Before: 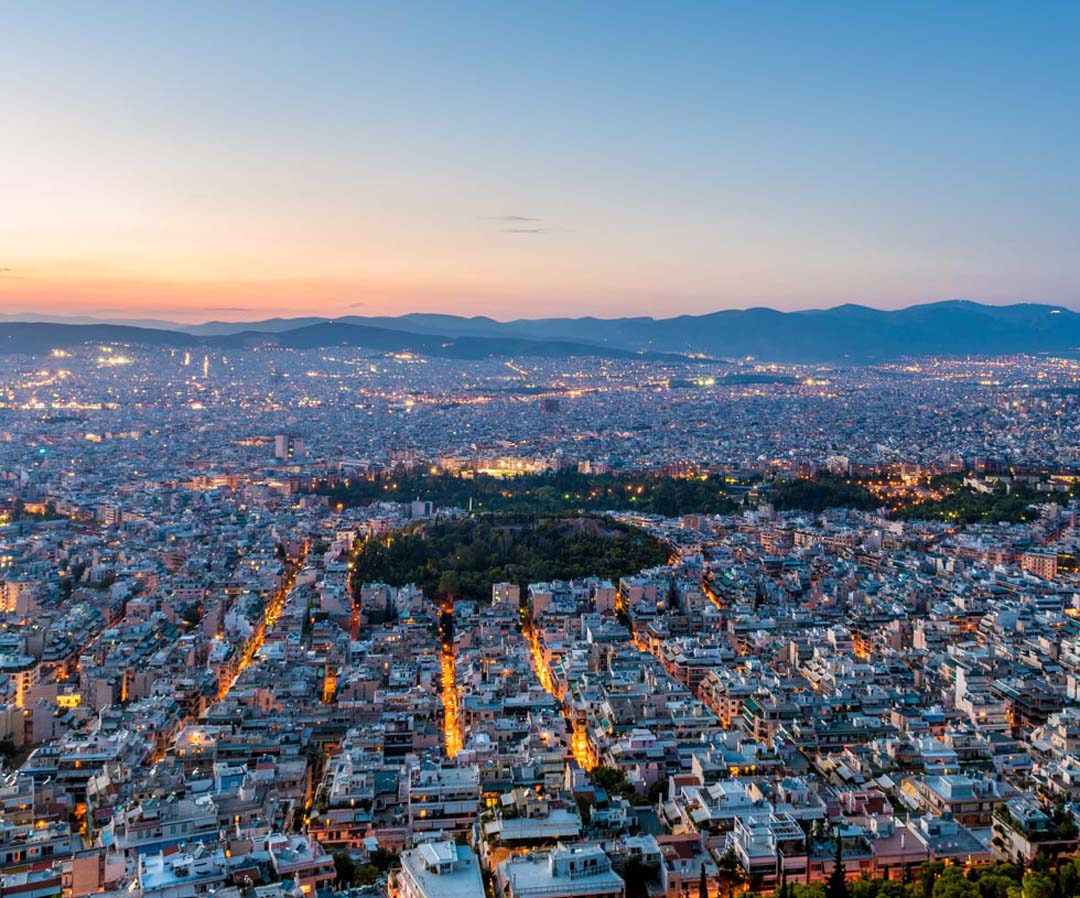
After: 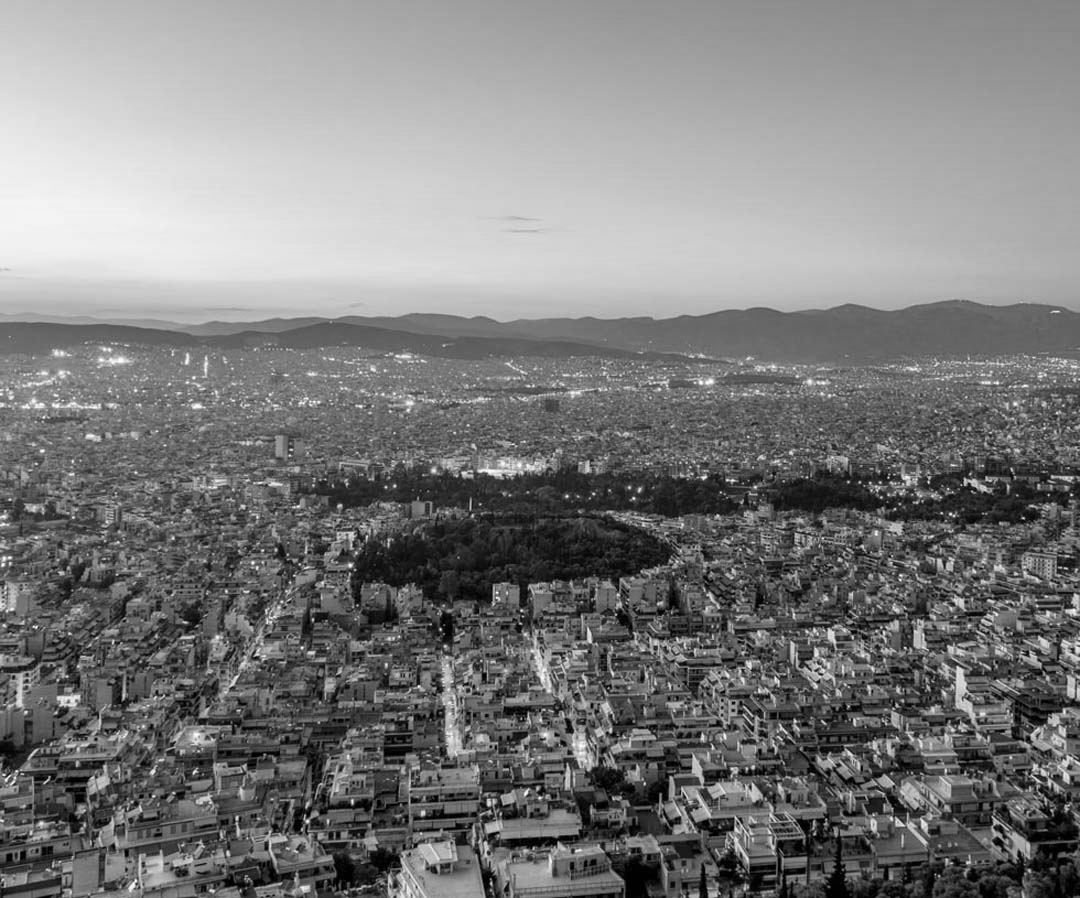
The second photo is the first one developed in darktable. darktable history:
color correction: saturation 0.3
monochrome: on, module defaults
